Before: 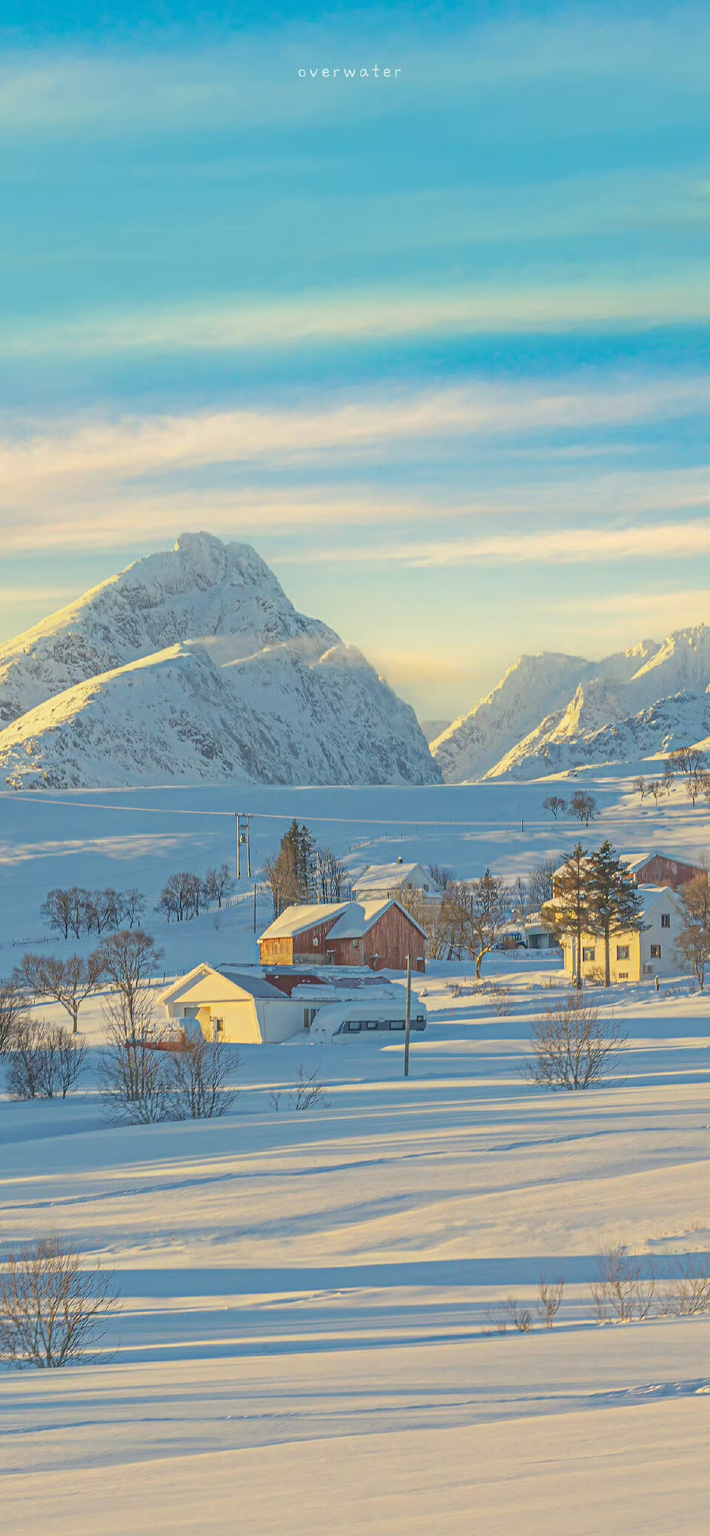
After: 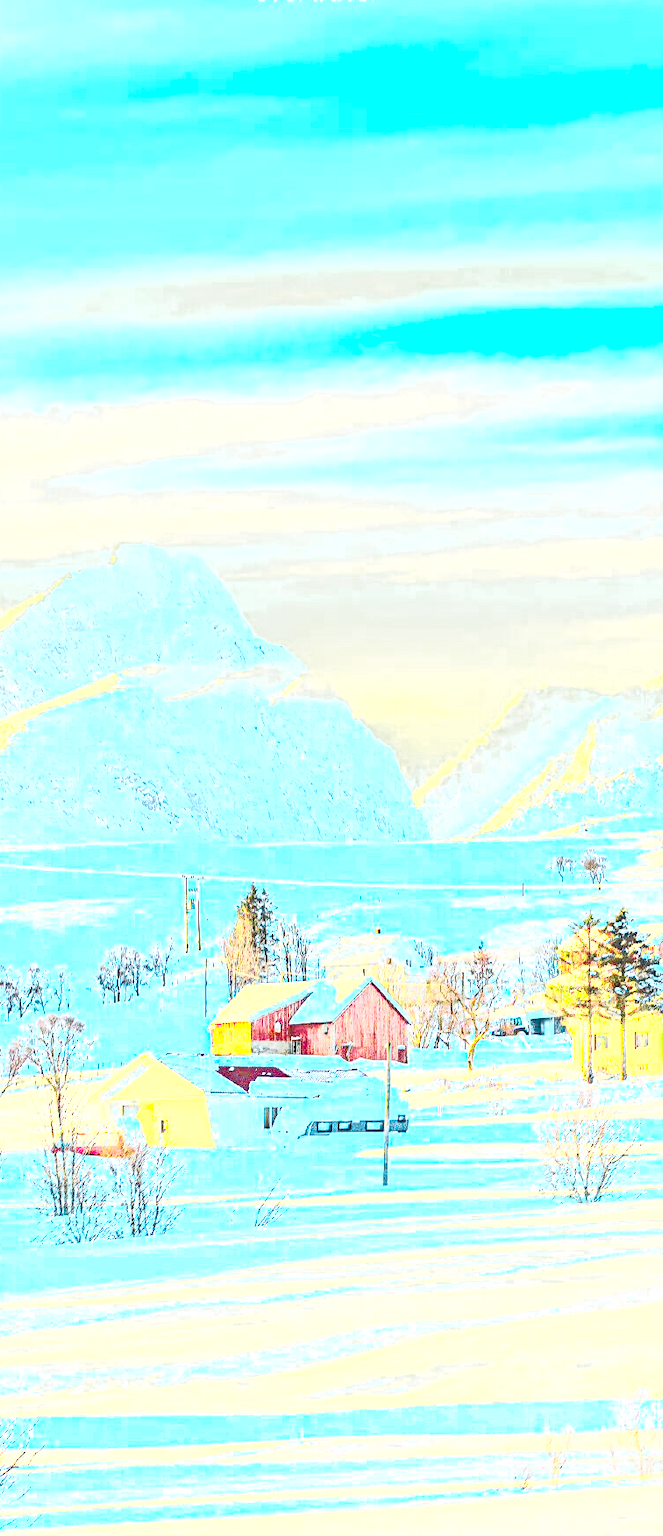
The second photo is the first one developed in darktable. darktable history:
crop: left 11.531%, top 4.925%, right 9.555%, bottom 10.688%
contrast brightness saturation: contrast 0.83, brightness 0.591, saturation 0.577
base curve: curves: ch0 [(0, 0) (0.032, 0.037) (0.105, 0.228) (0.435, 0.76) (0.856, 0.983) (1, 1)], preserve colors none
color zones: curves: ch0 [(0, 0.533) (0.126, 0.533) (0.234, 0.533) (0.368, 0.357) (0.5, 0.5) (0.625, 0.5) (0.74, 0.637) (0.875, 0.5)]; ch1 [(0.004, 0.708) (0.129, 0.662) (0.25, 0.5) (0.375, 0.331) (0.496, 0.396) (0.625, 0.649) (0.739, 0.26) (0.875, 0.5) (1, 0.478)]; ch2 [(0, 0.409) (0.132, 0.403) (0.236, 0.558) (0.379, 0.448) (0.5, 0.5) (0.625, 0.5) (0.691, 0.39) (0.875, 0.5)]
local contrast: on, module defaults
